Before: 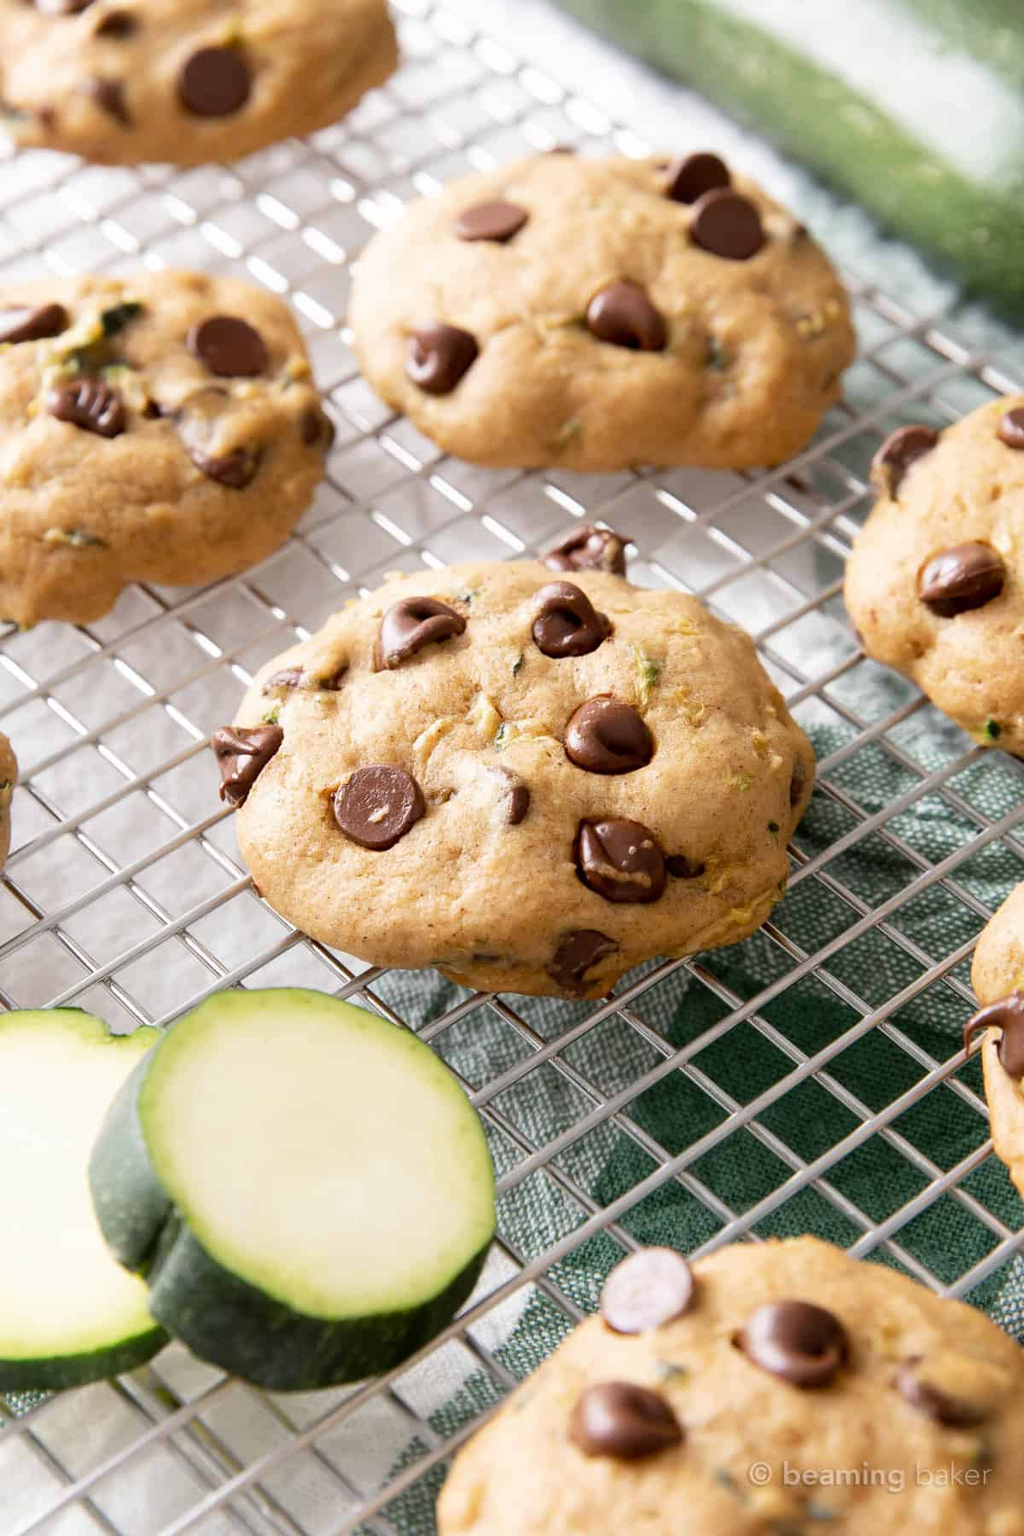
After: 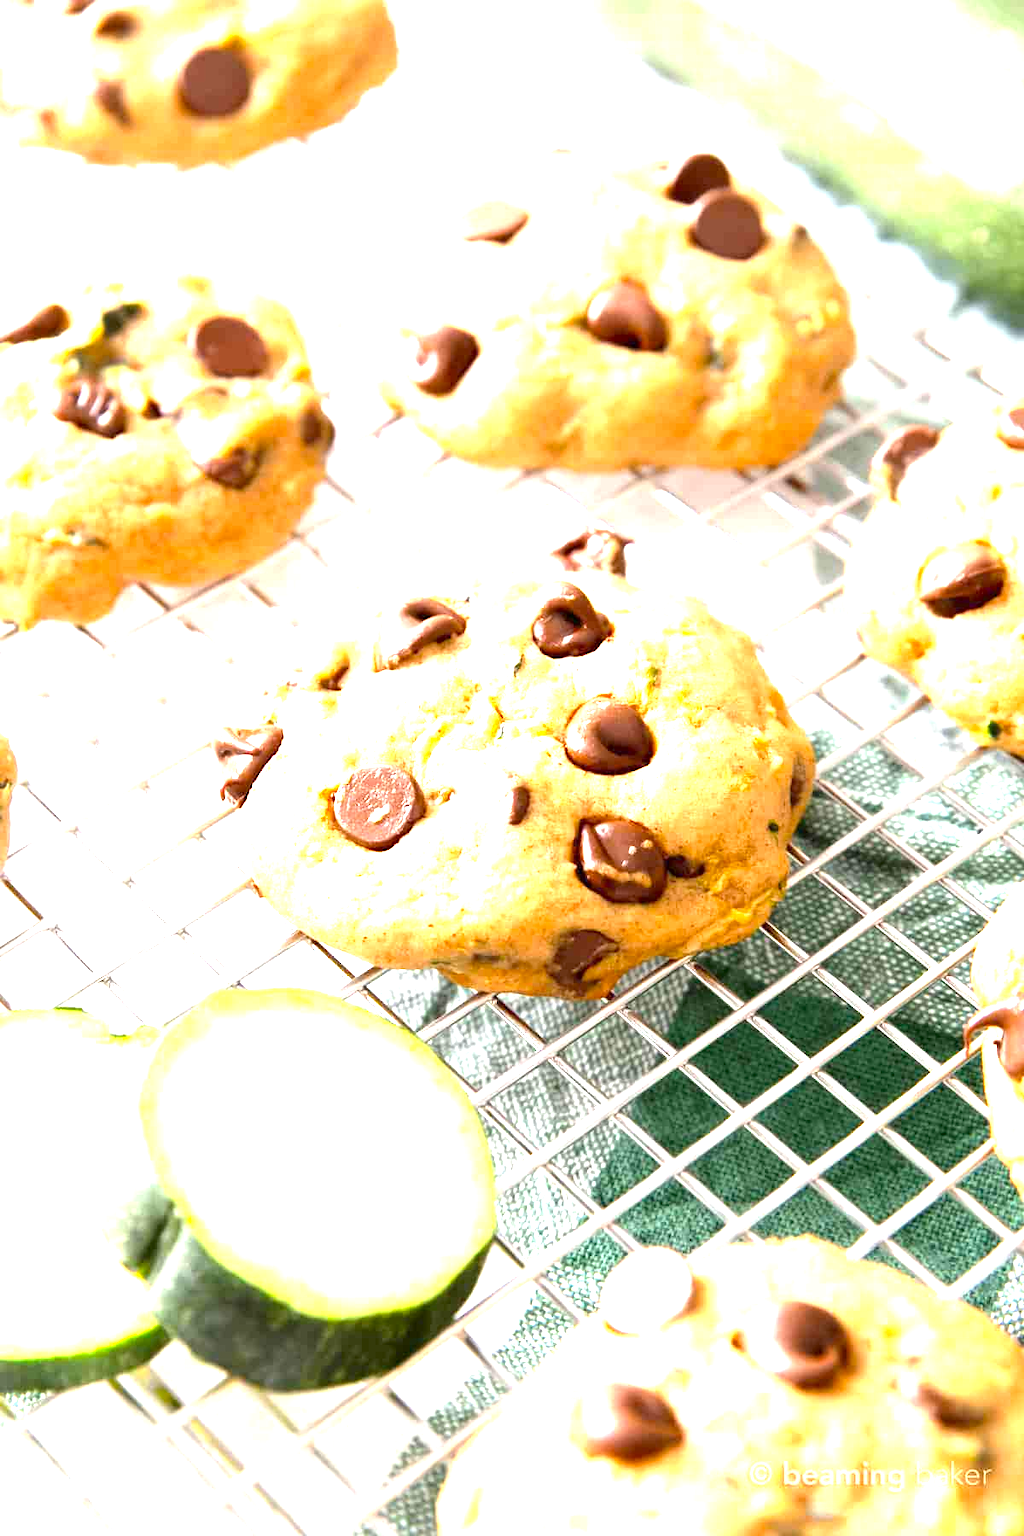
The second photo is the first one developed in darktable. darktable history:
color balance: output saturation 110%
exposure: exposure 2.003 EV, compensate highlight preservation false
